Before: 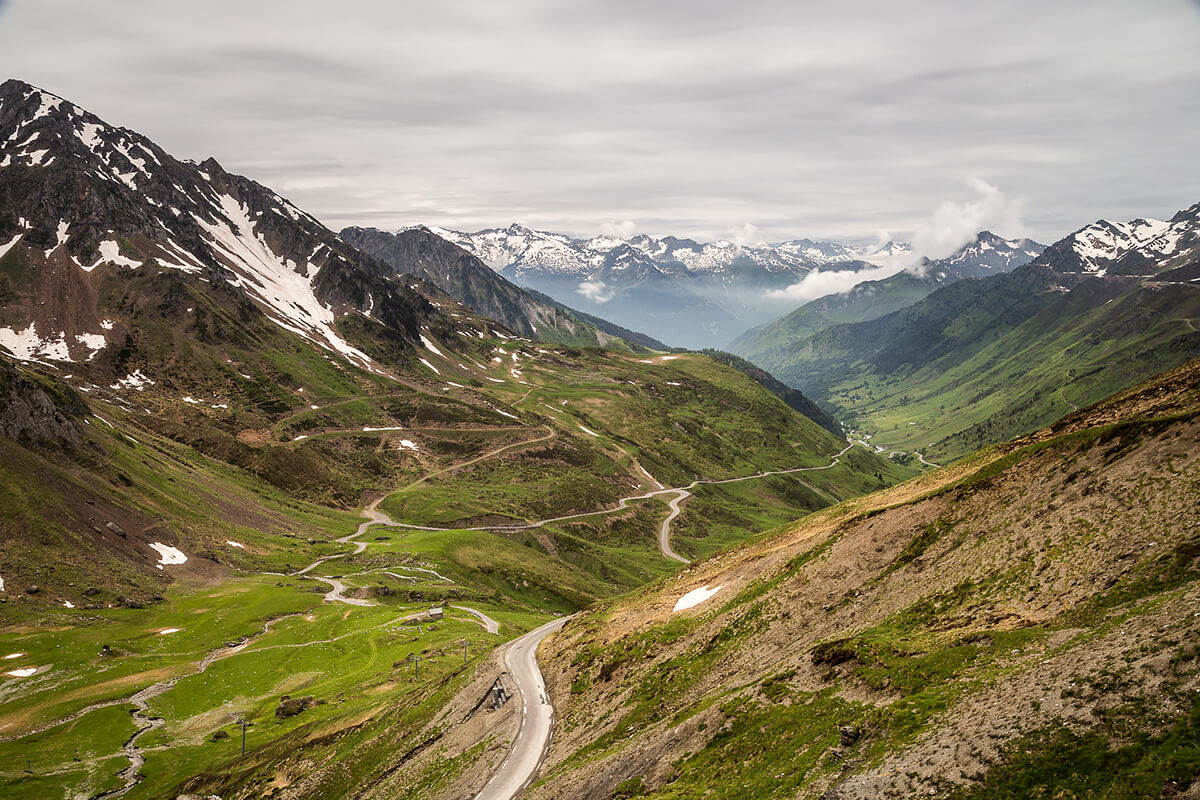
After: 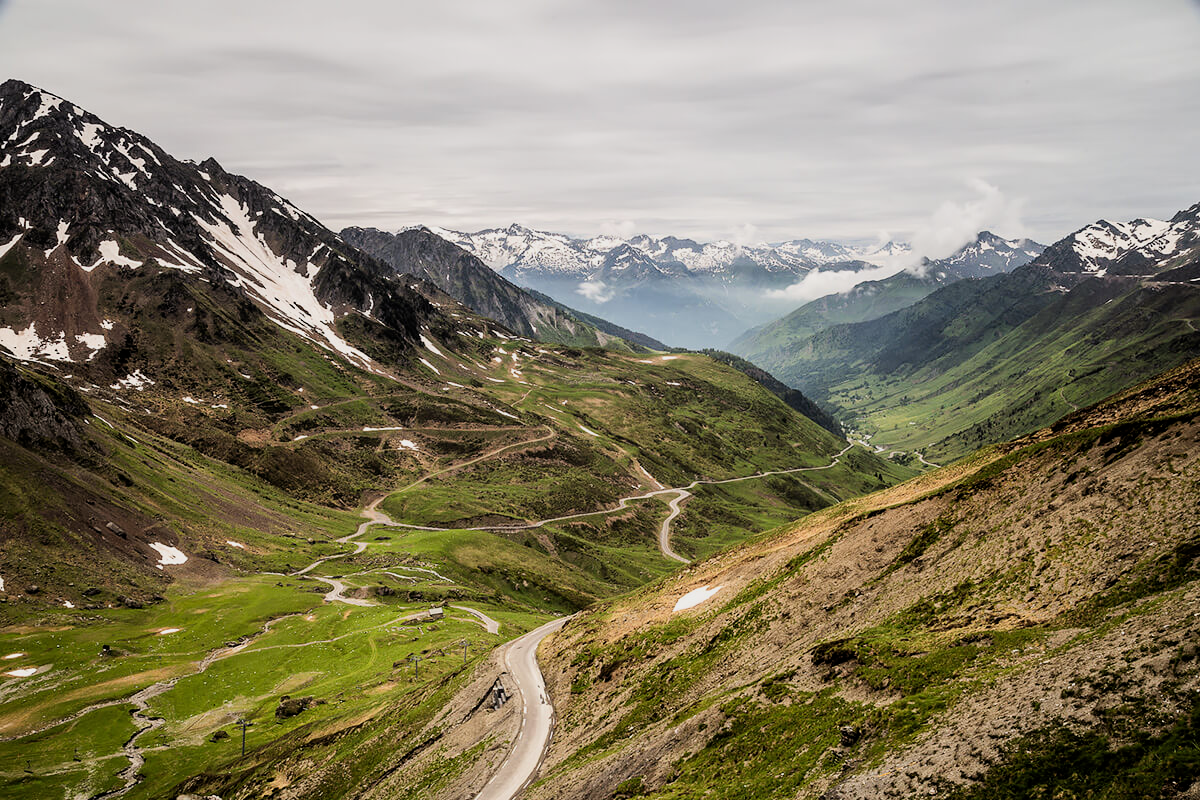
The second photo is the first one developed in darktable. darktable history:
filmic rgb: middle gray luminance 12.65%, black relative exposure -10.14 EV, white relative exposure 3.46 EV, target black luminance 0%, hardness 5.79, latitude 45.08%, contrast 1.216, highlights saturation mix 5.79%, shadows ↔ highlights balance 26.64%
